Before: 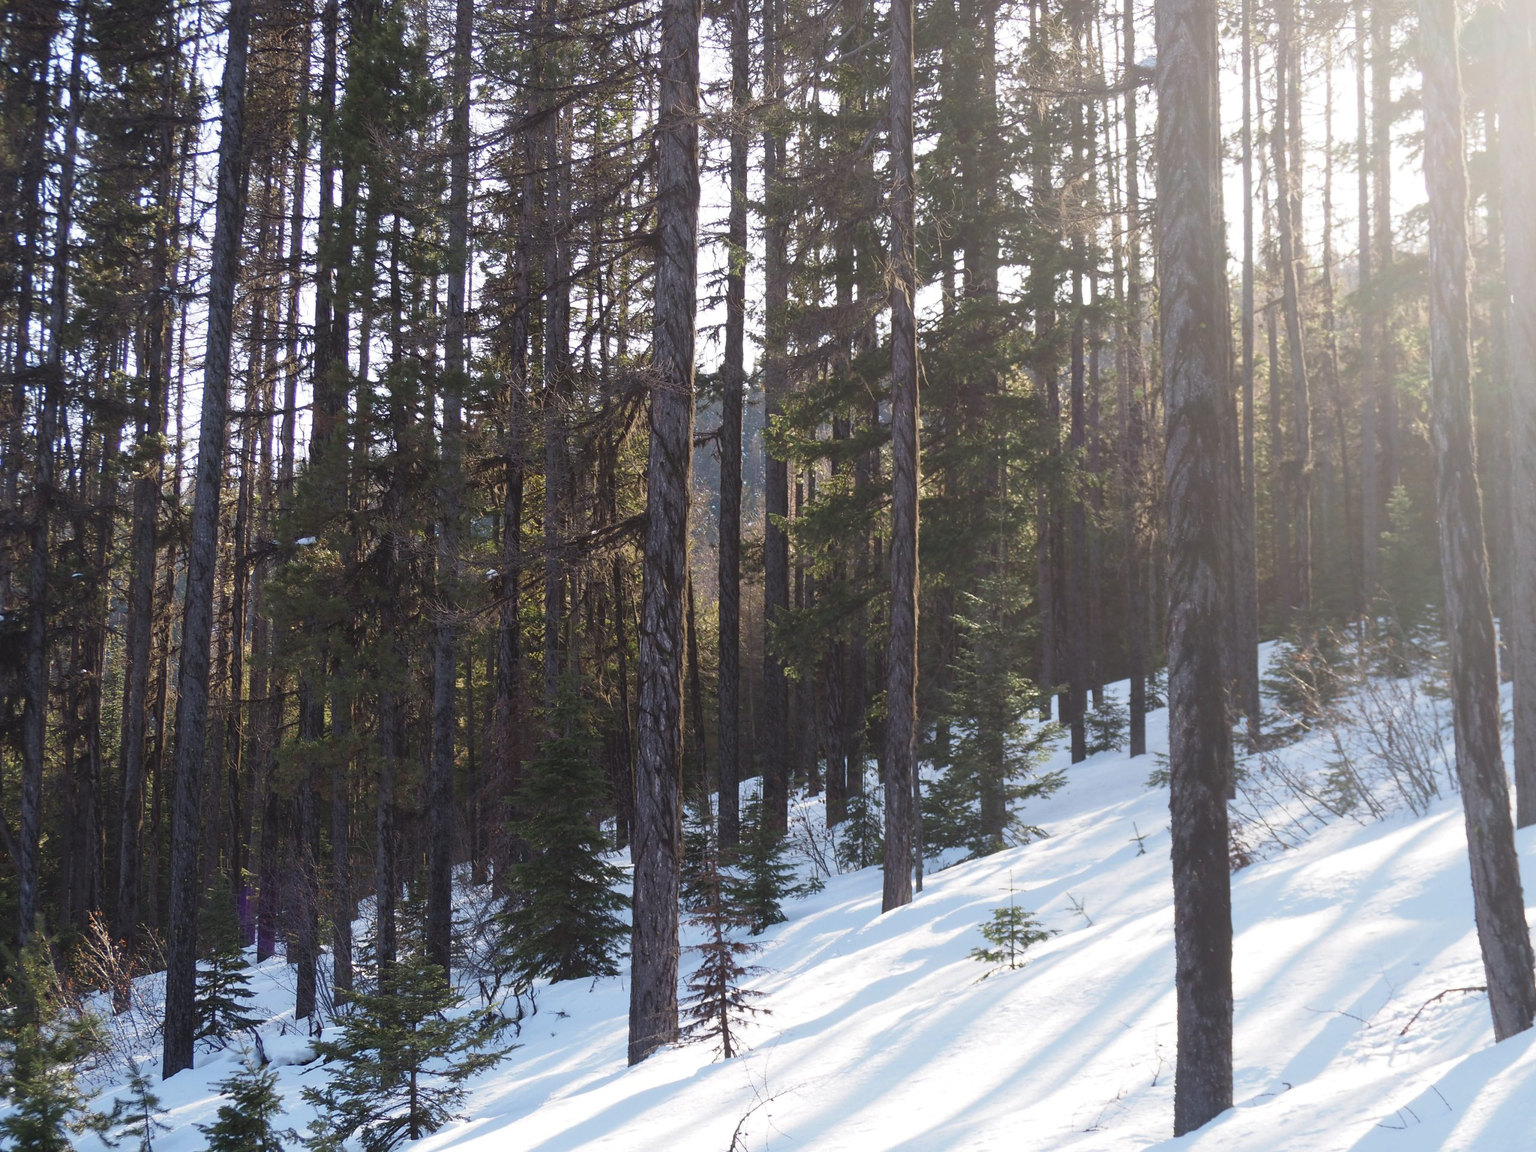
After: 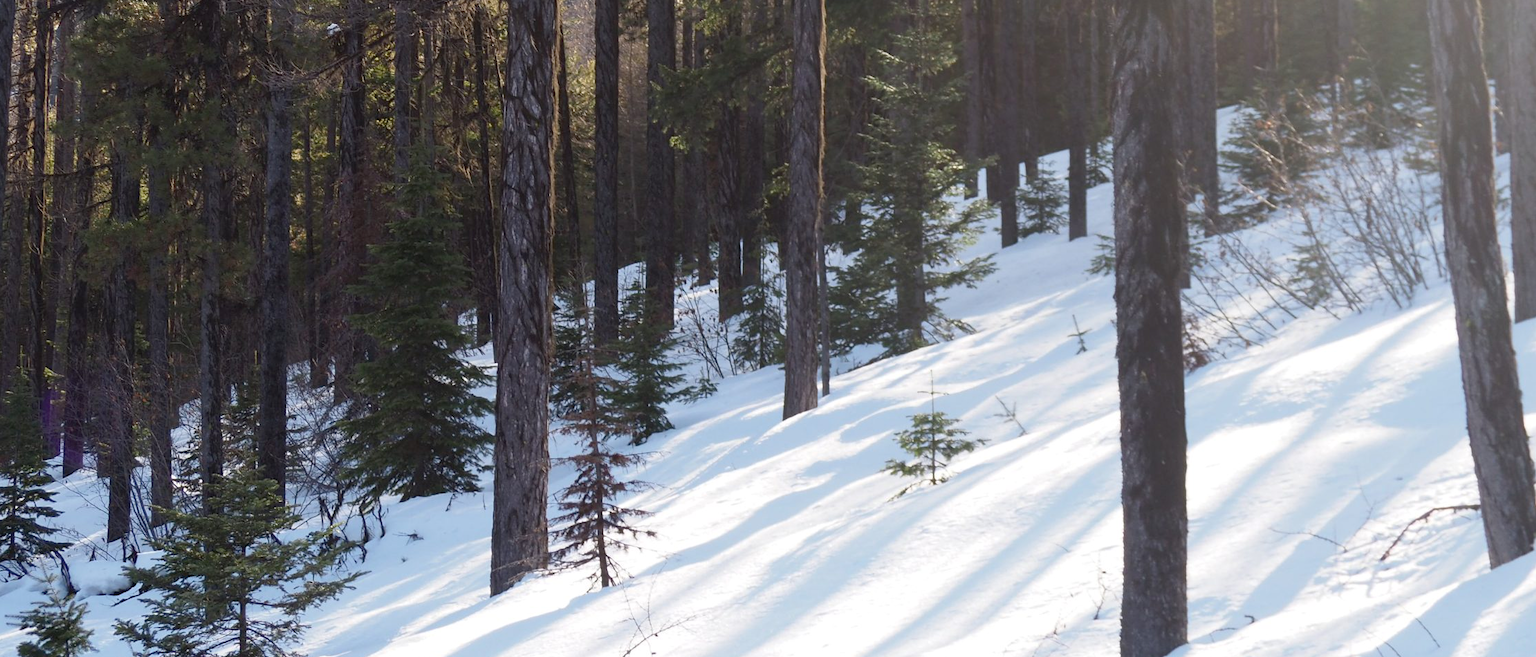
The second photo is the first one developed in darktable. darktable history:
exposure: black level correction 0.005, exposure 0.003 EV, compensate exposure bias true, compensate highlight preservation false
crop and rotate: left 13.228%, top 47.681%, bottom 2.757%
